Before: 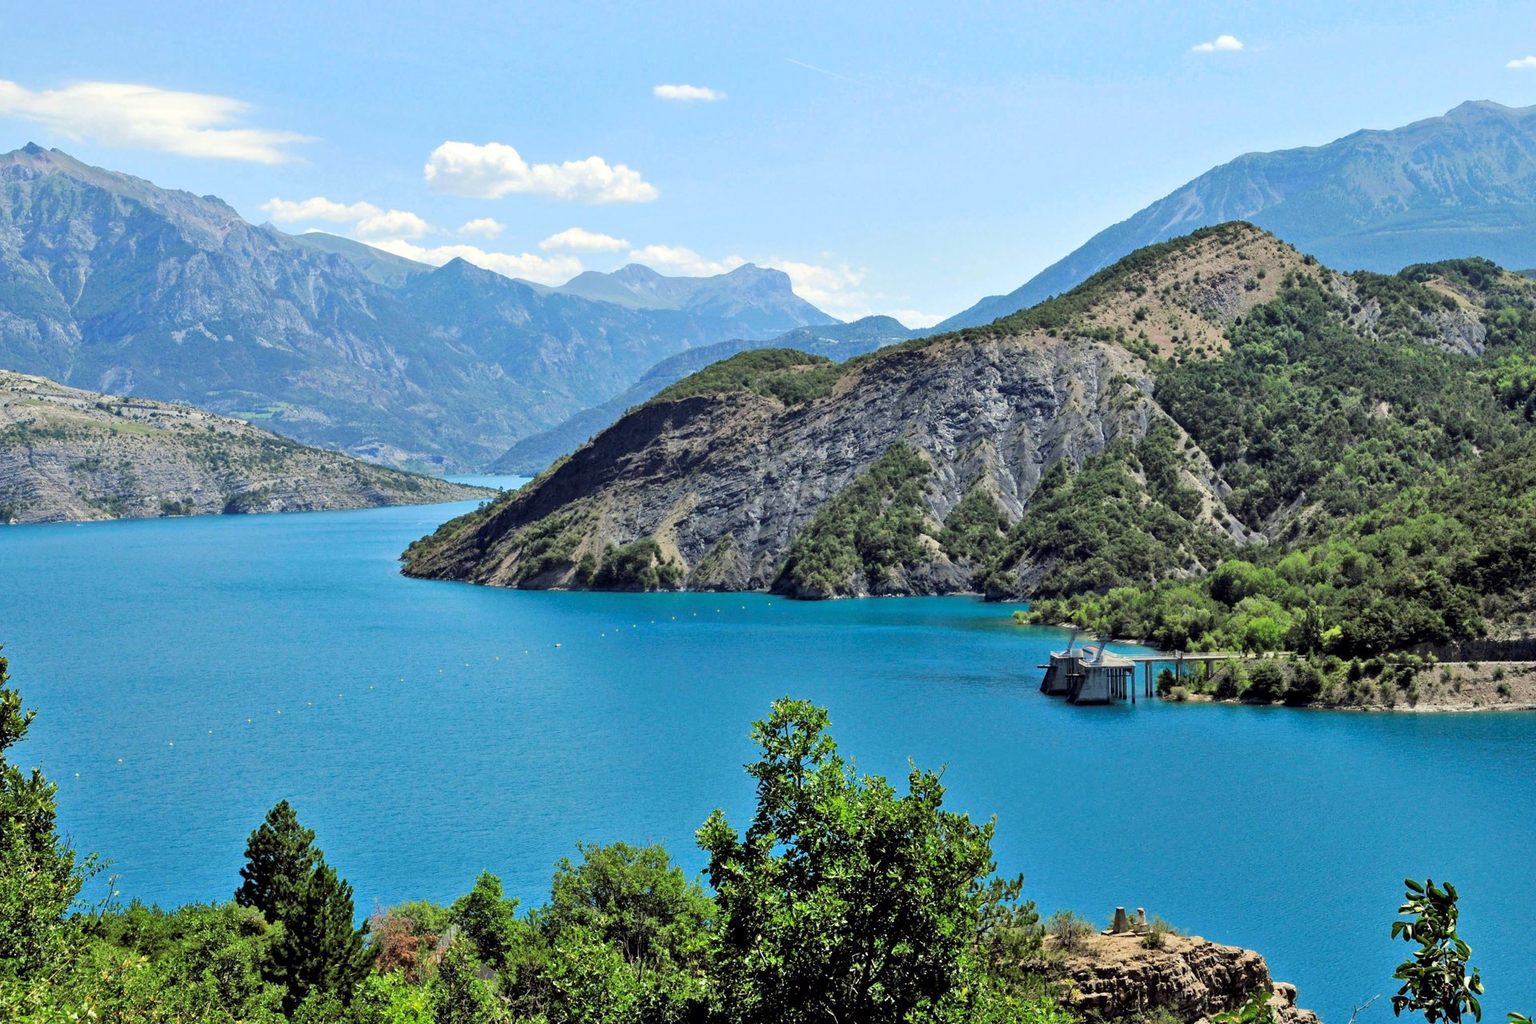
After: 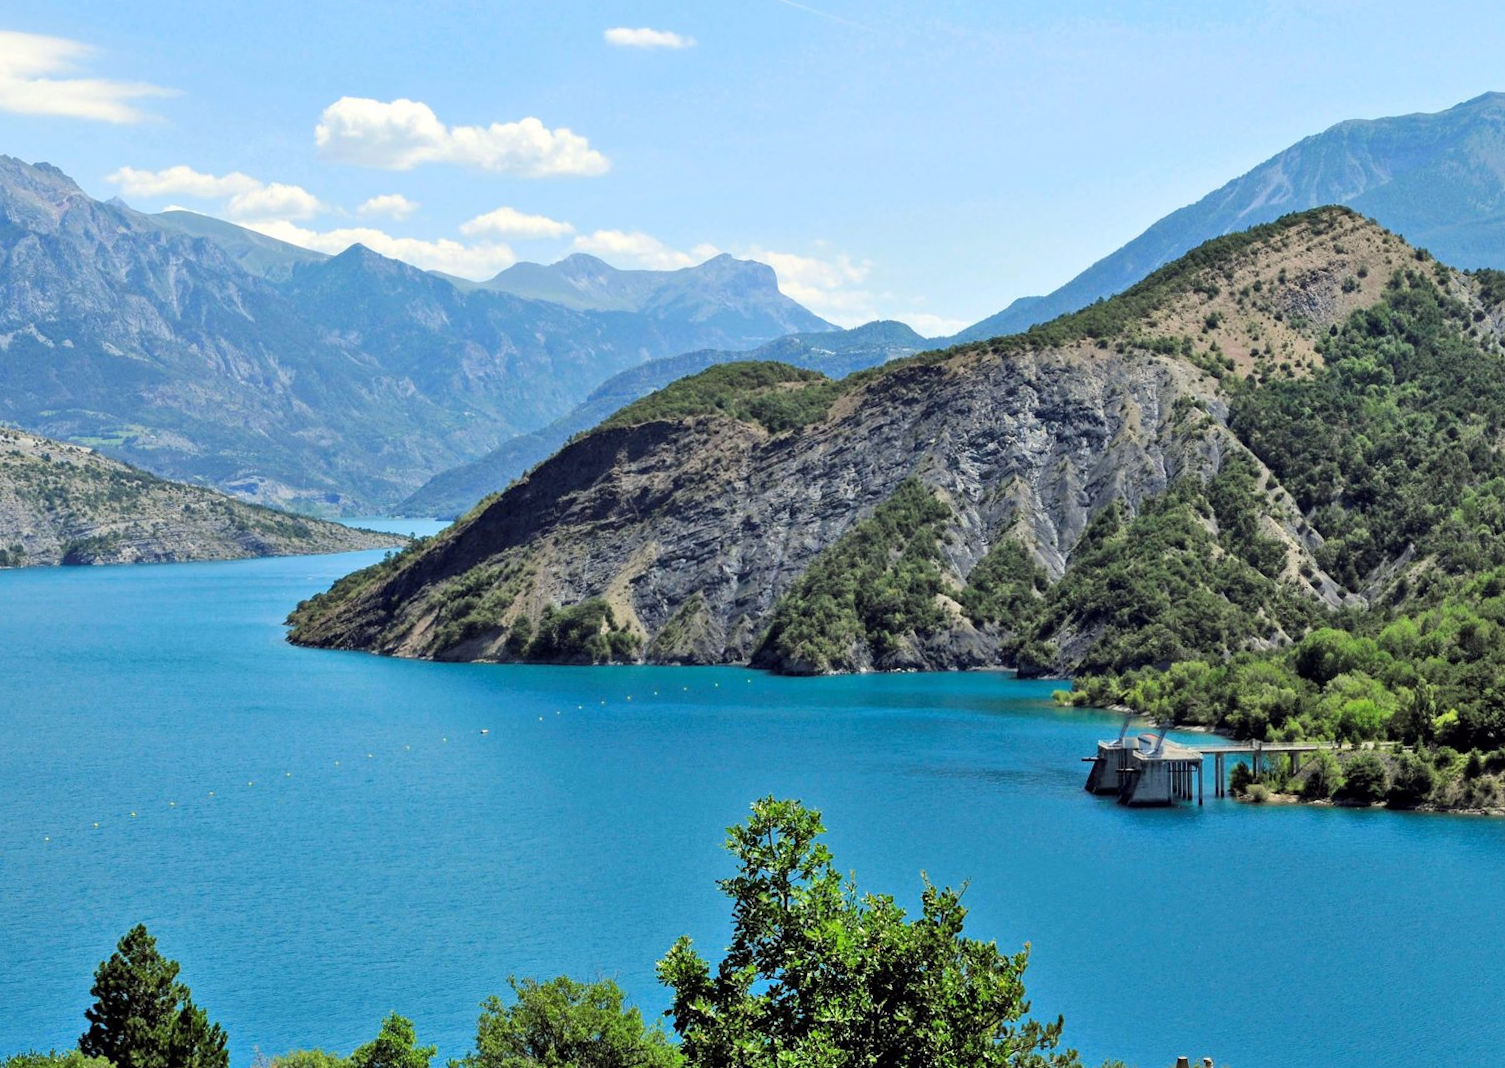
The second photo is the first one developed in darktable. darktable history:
crop: left 11.225%, top 5.381%, right 9.565%, bottom 10.314%
rotate and perspective: rotation 0.174°, lens shift (vertical) 0.013, lens shift (horizontal) 0.019, shear 0.001, automatic cropping original format, crop left 0.007, crop right 0.991, crop top 0.016, crop bottom 0.997
